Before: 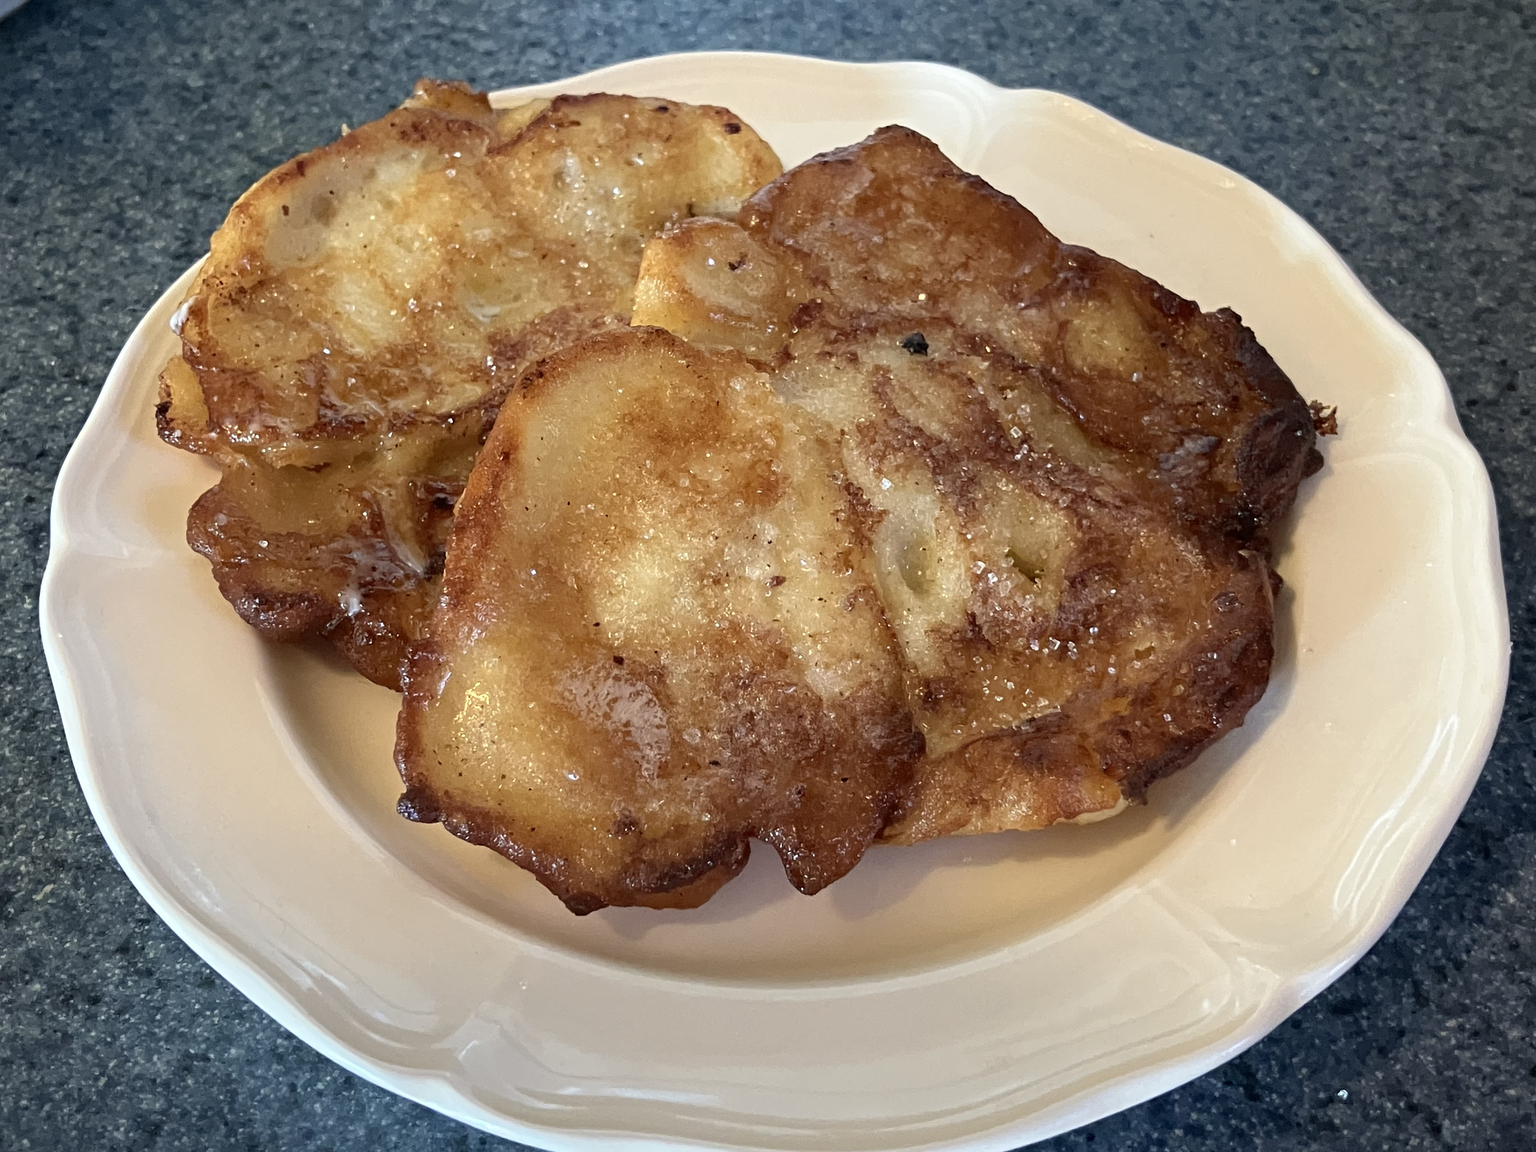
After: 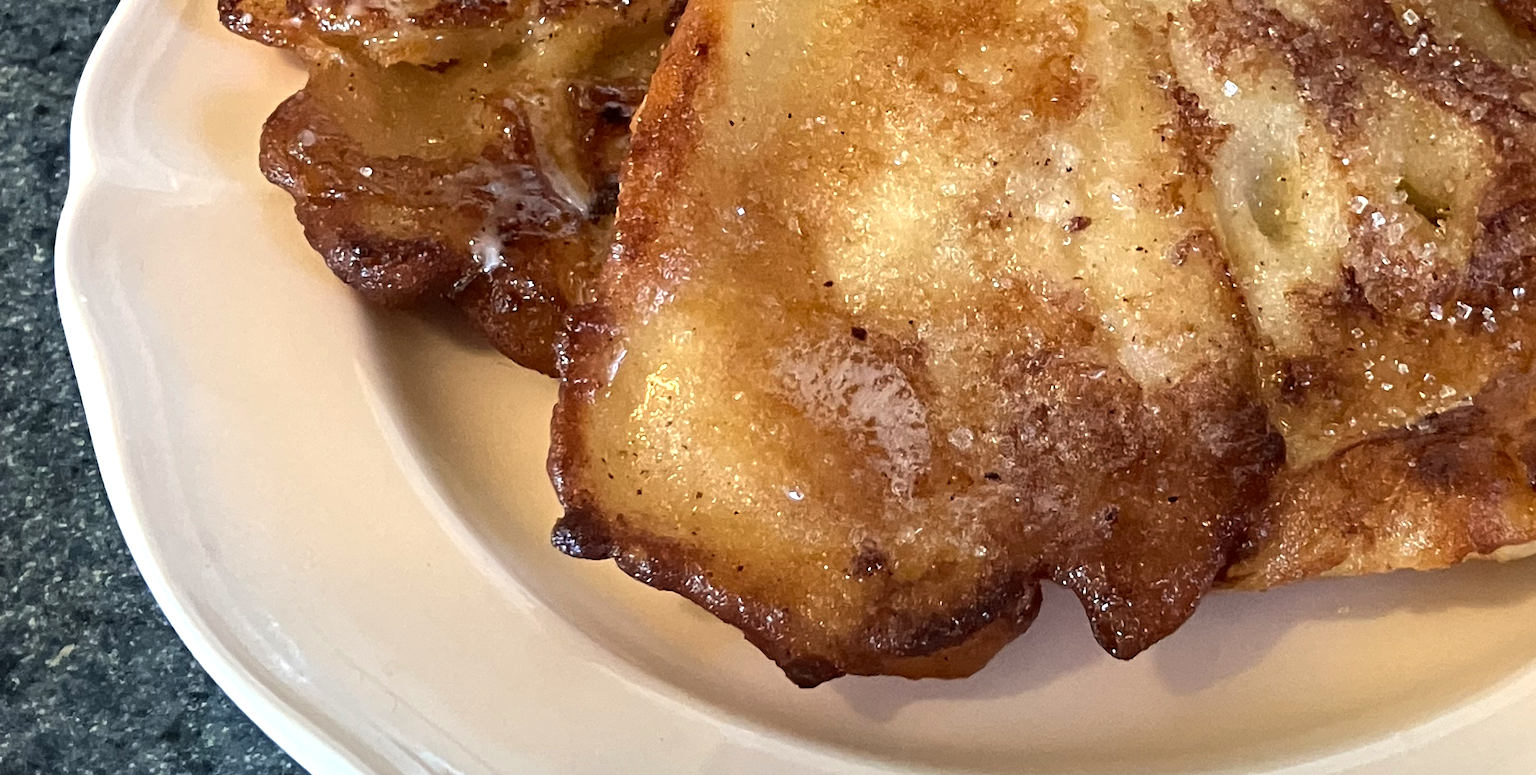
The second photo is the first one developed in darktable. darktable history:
tone equalizer: -8 EV -0.417 EV, -7 EV -0.389 EV, -6 EV -0.333 EV, -5 EV -0.222 EV, -3 EV 0.222 EV, -2 EV 0.333 EV, -1 EV 0.389 EV, +0 EV 0.417 EV, edges refinement/feathering 500, mask exposure compensation -1.57 EV, preserve details no
crop: top 36.498%, right 27.964%, bottom 14.995%
